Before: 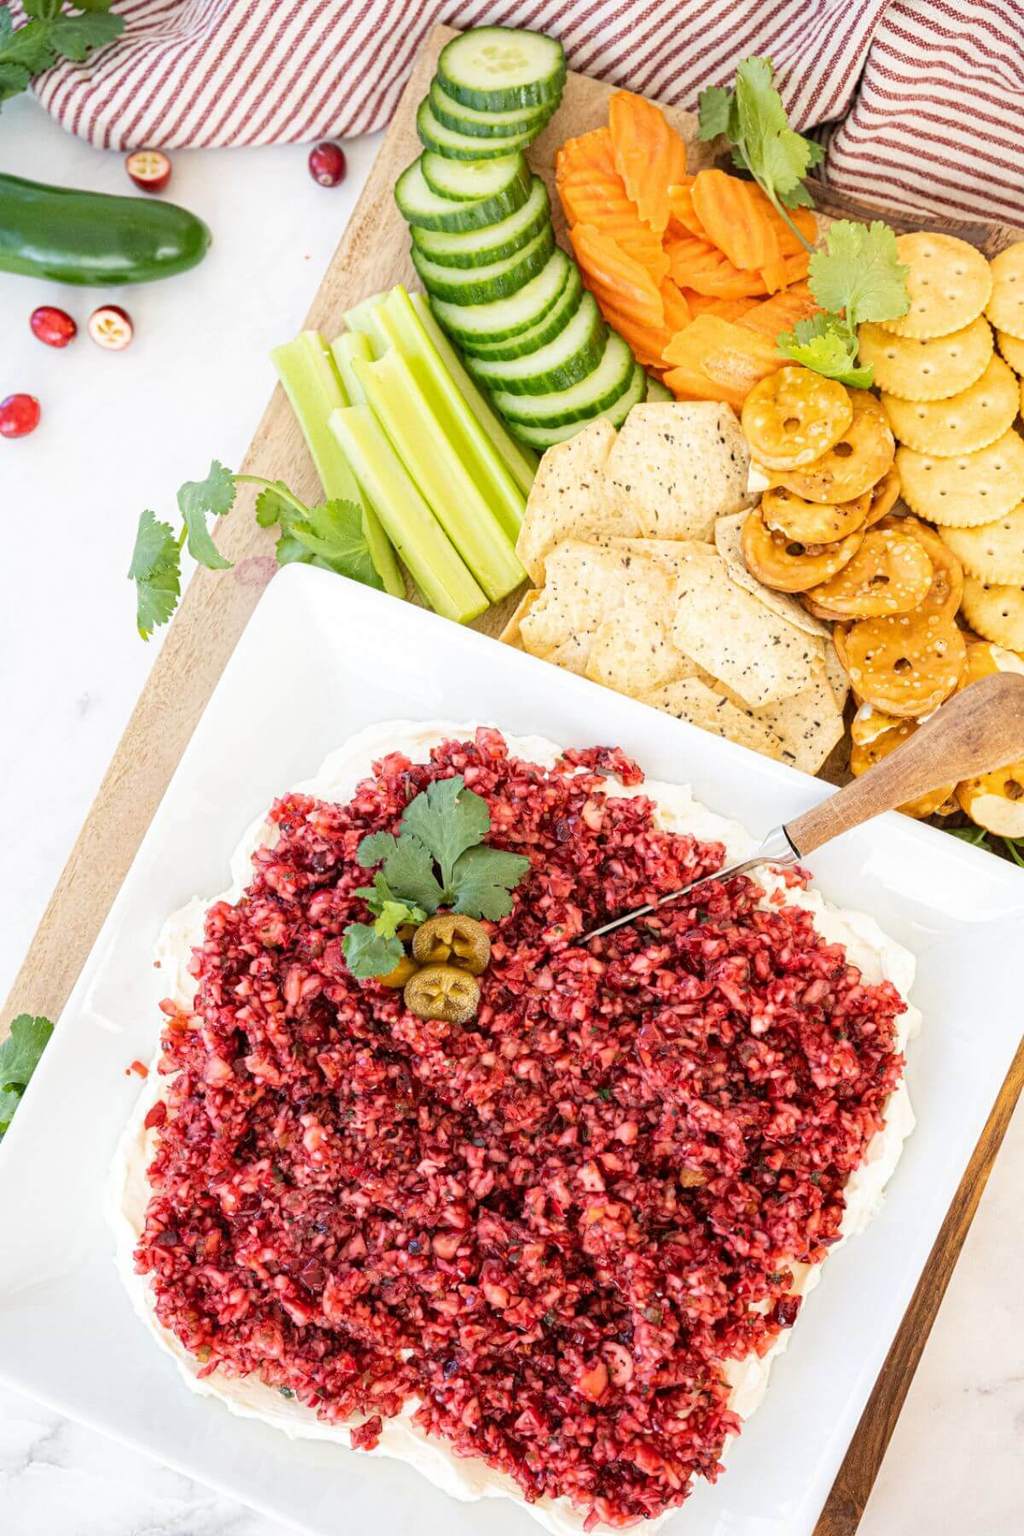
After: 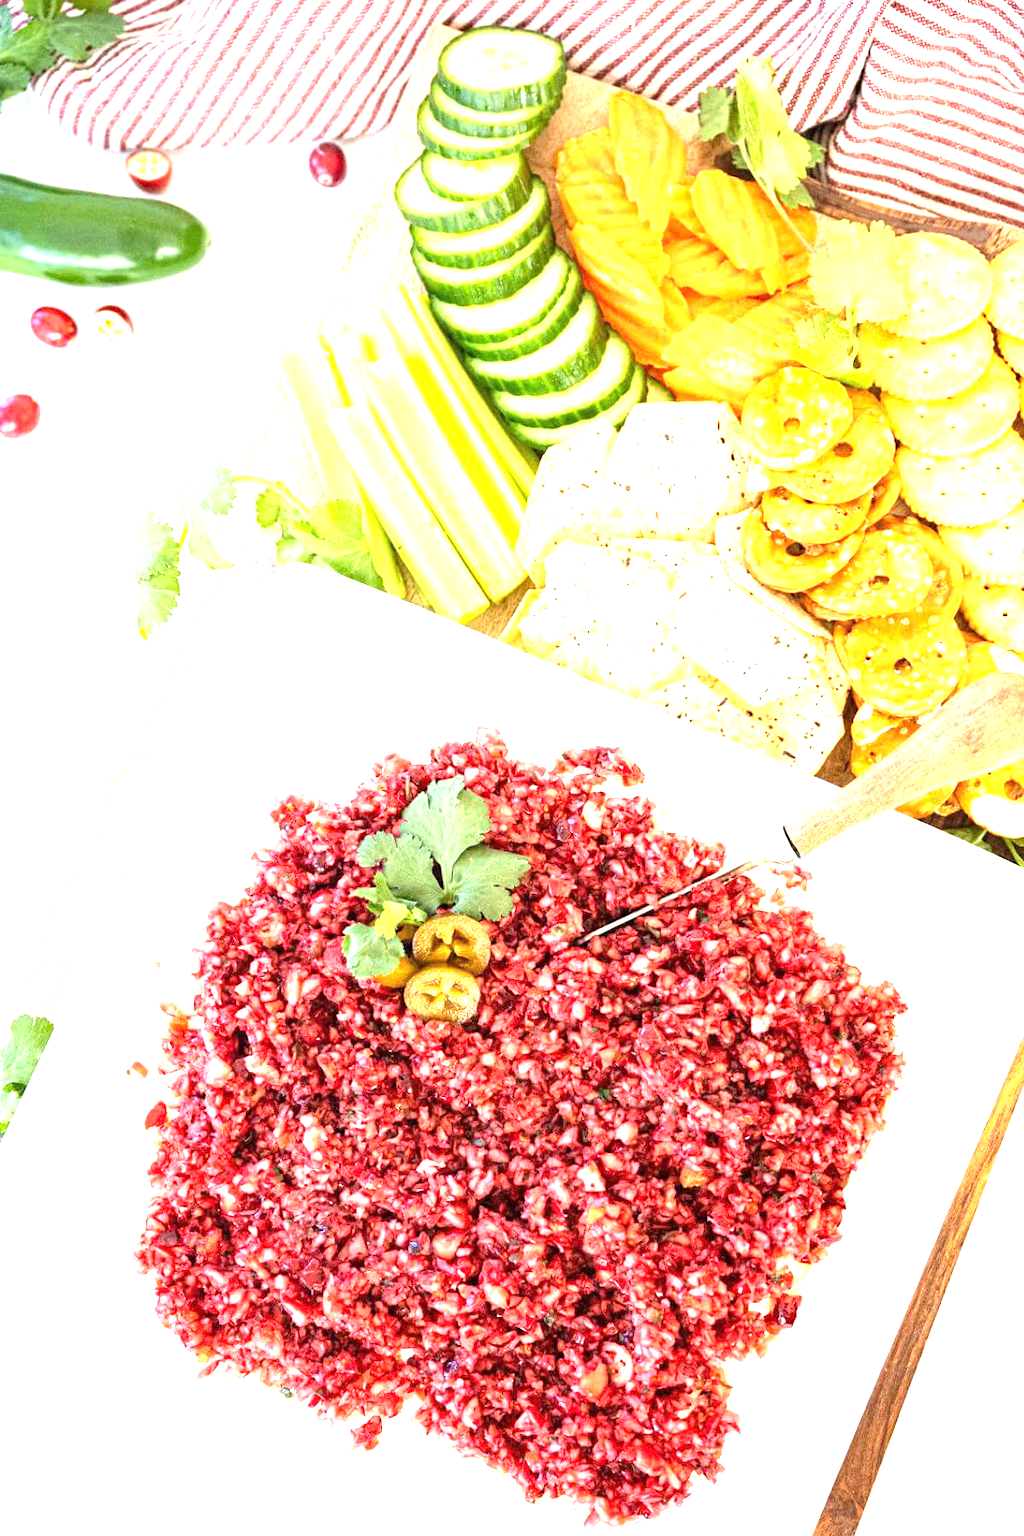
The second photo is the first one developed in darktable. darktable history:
tone equalizer: on, module defaults
grain: coarseness 0.09 ISO
exposure: black level correction 0, exposure 1.5 EV, compensate exposure bias true, compensate highlight preservation false
